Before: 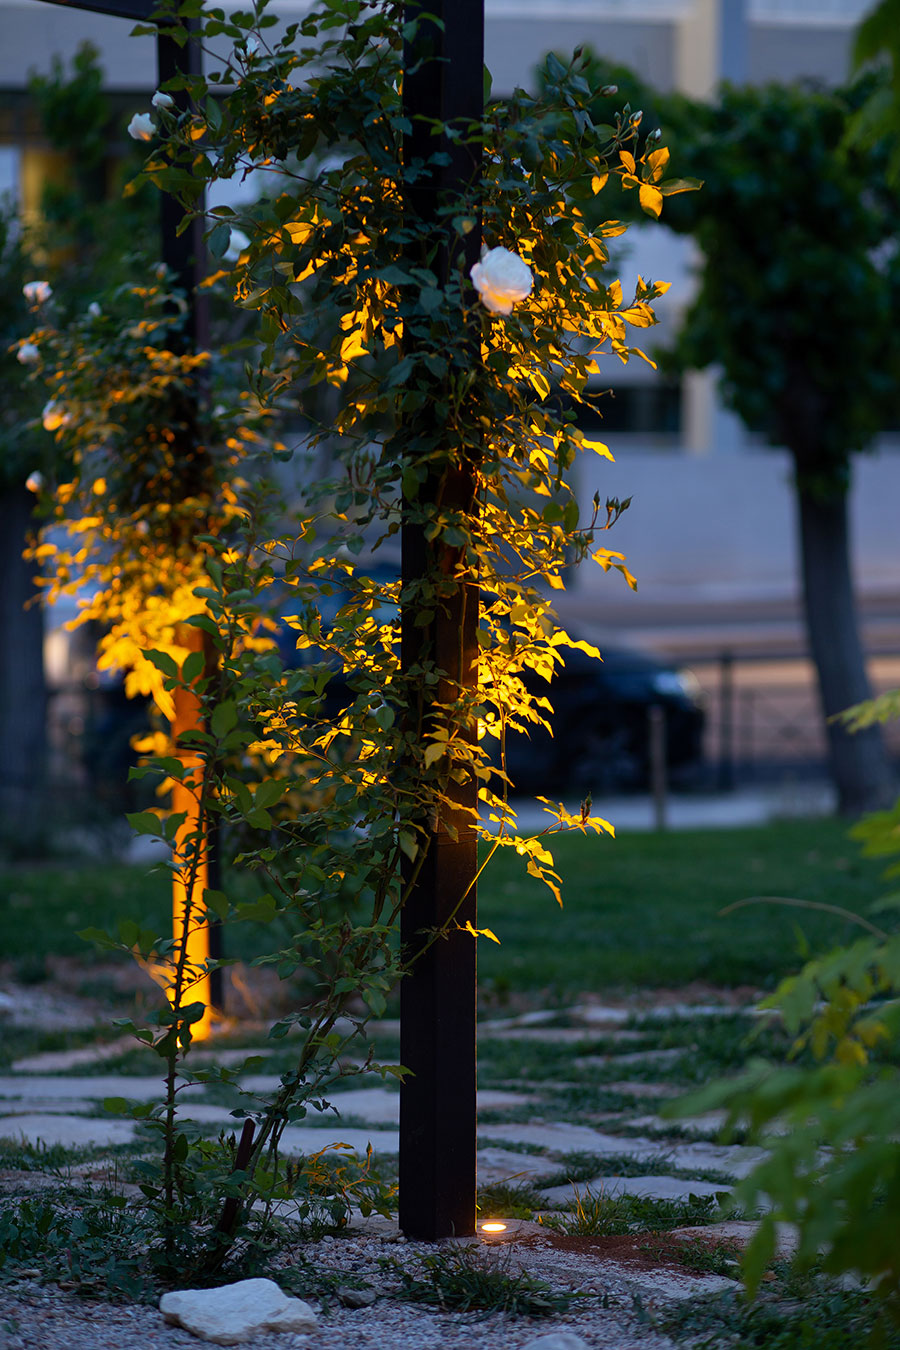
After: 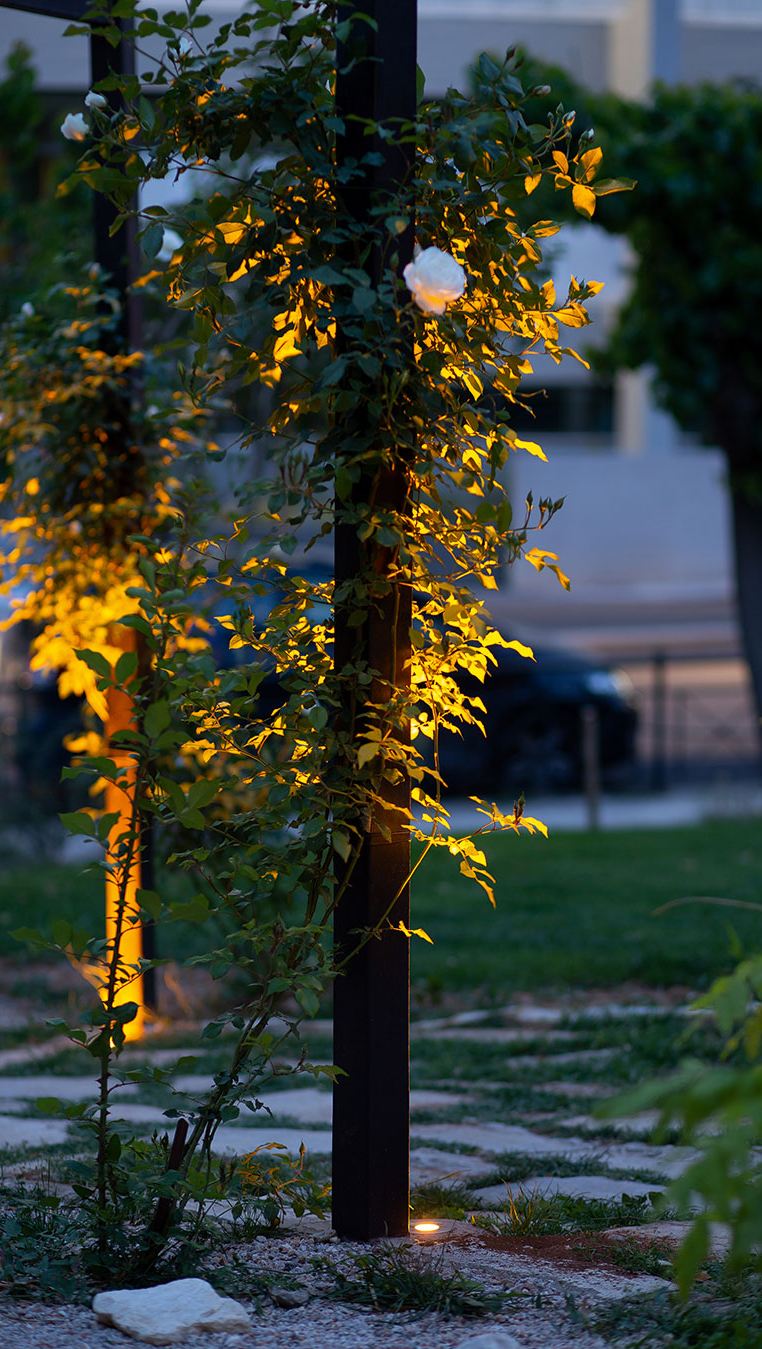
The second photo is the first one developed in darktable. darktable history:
crop: left 7.455%, right 7.828%
